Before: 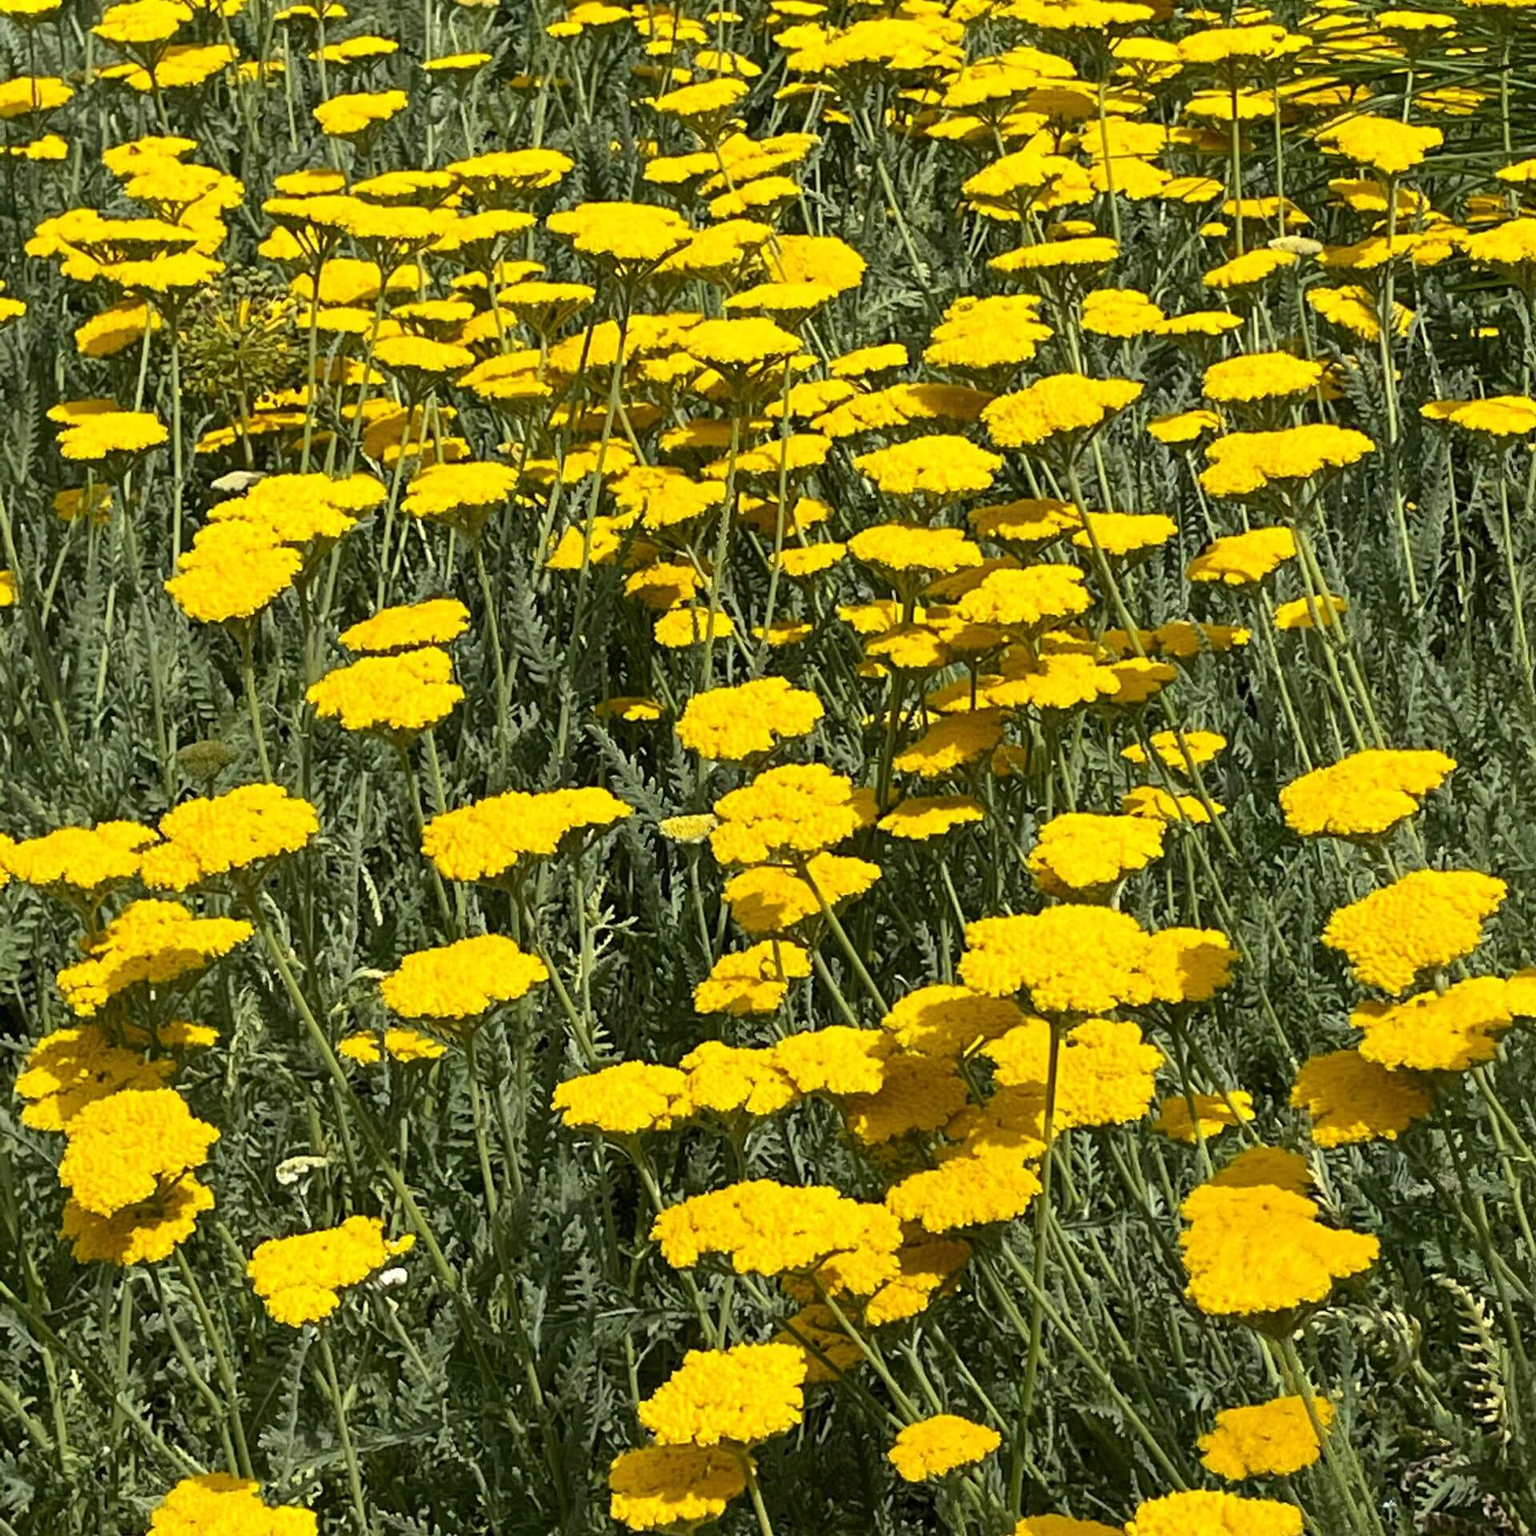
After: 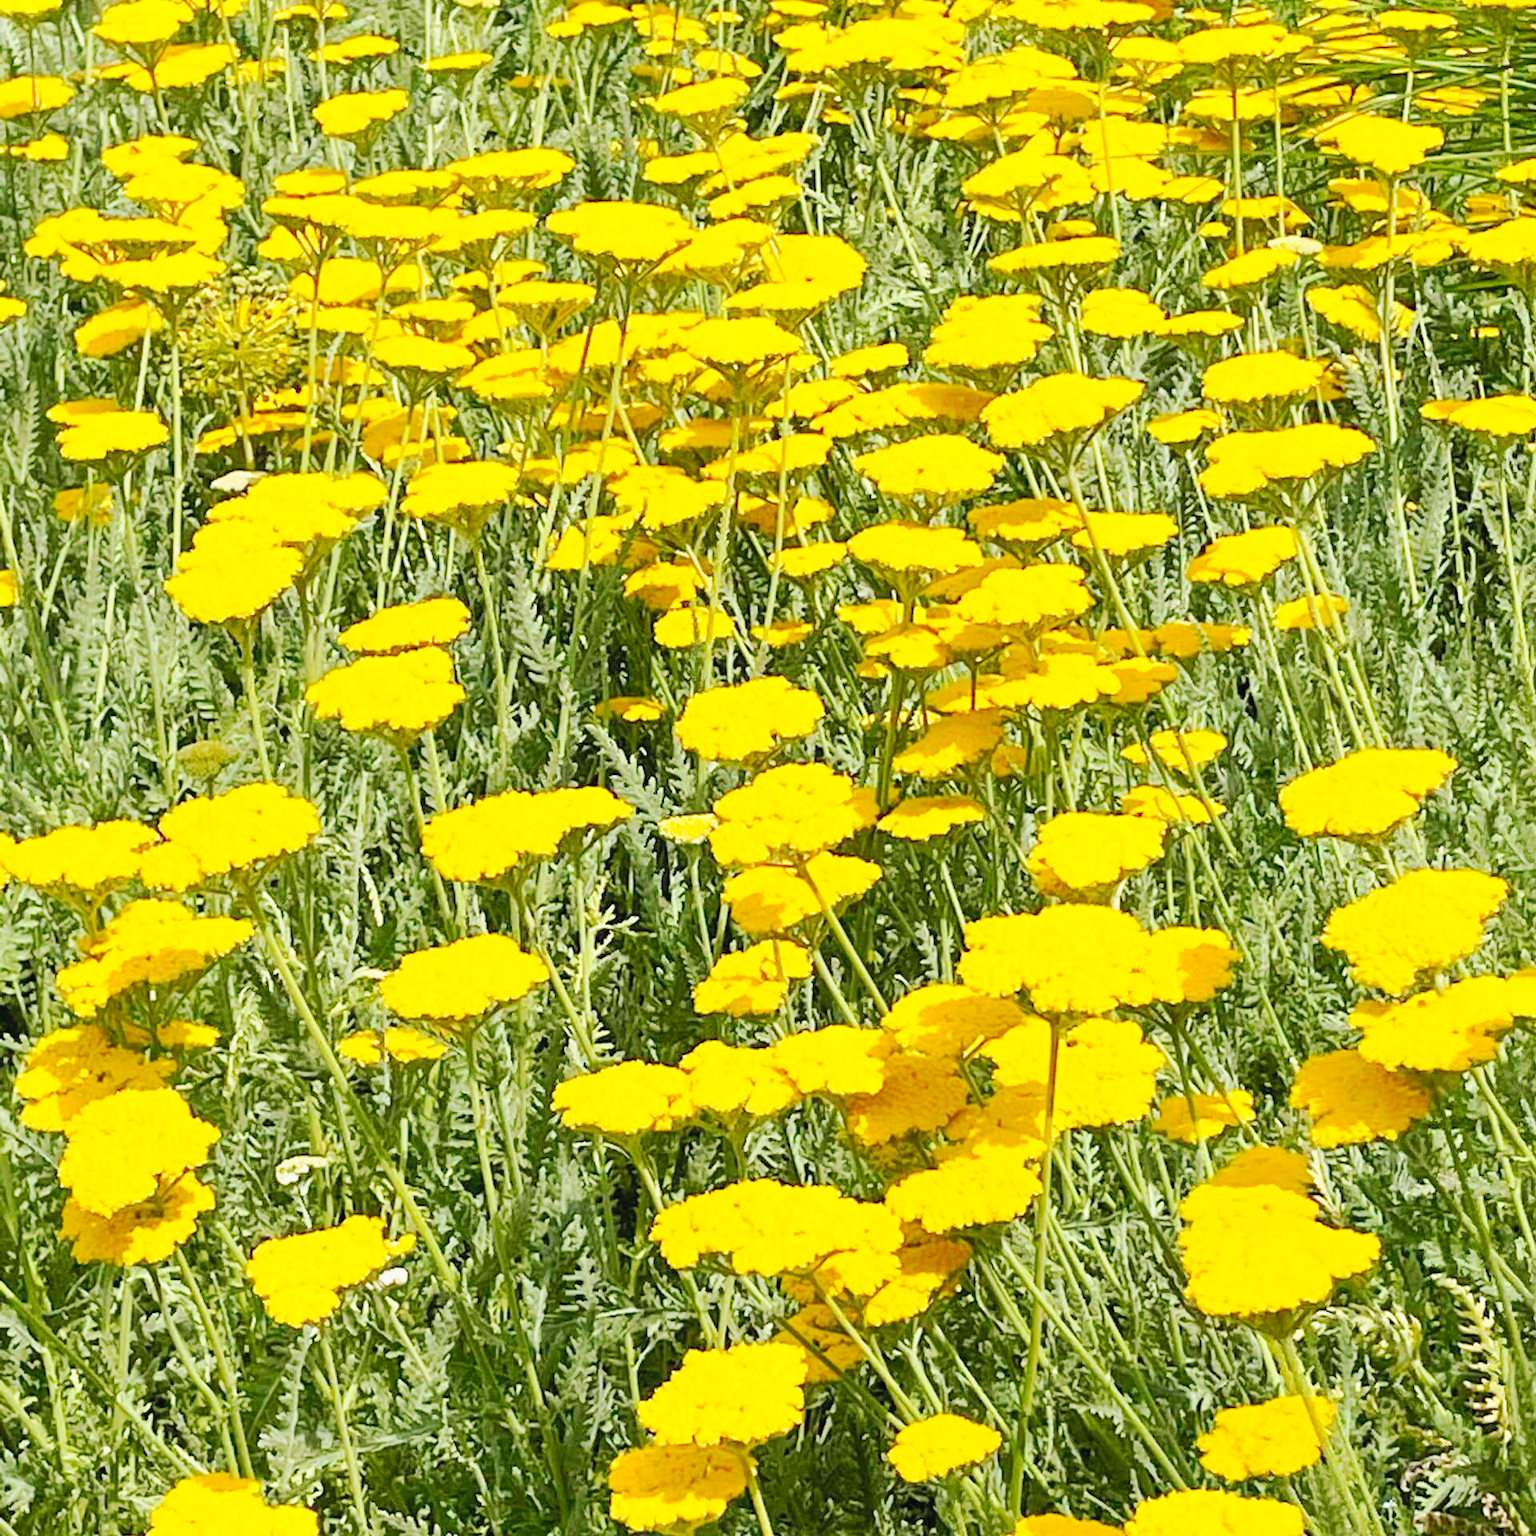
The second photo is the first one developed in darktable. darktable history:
tone curve: curves: ch0 [(0, 0.019) (0.066, 0.054) (0.184, 0.184) (0.369, 0.417) (0.501, 0.586) (0.617, 0.71) (0.743, 0.787) (0.997, 0.997)]; ch1 [(0, 0) (0.187, 0.156) (0.388, 0.372) (0.437, 0.428) (0.474, 0.472) (0.499, 0.5) (0.521, 0.514) (0.548, 0.567) (0.6, 0.629) (0.82, 0.831) (1, 1)]; ch2 [(0, 0) (0.234, 0.227) (0.352, 0.372) (0.459, 0.484) (0.5, 0.505) (0.518, 0.516) (0.529, 0.541) (0.56, 0.594) (0.607, 0.644) (0.74, 0.771) (0.858, 0.873) (0.999, 0.994)], preserve colors none
exposure: exposure 0.337 EV, compensate highlight preservation false
contrast brightness saturation: contrast 0.07, brightness 0.179, saturation 0.403
base curve: curves: ch0 [(0, 0) (0.088, 0.125) (0.176, 0.251) (0.354, 0.501) (0.613, 0.749) (1, 0.877)], preserve colors none
